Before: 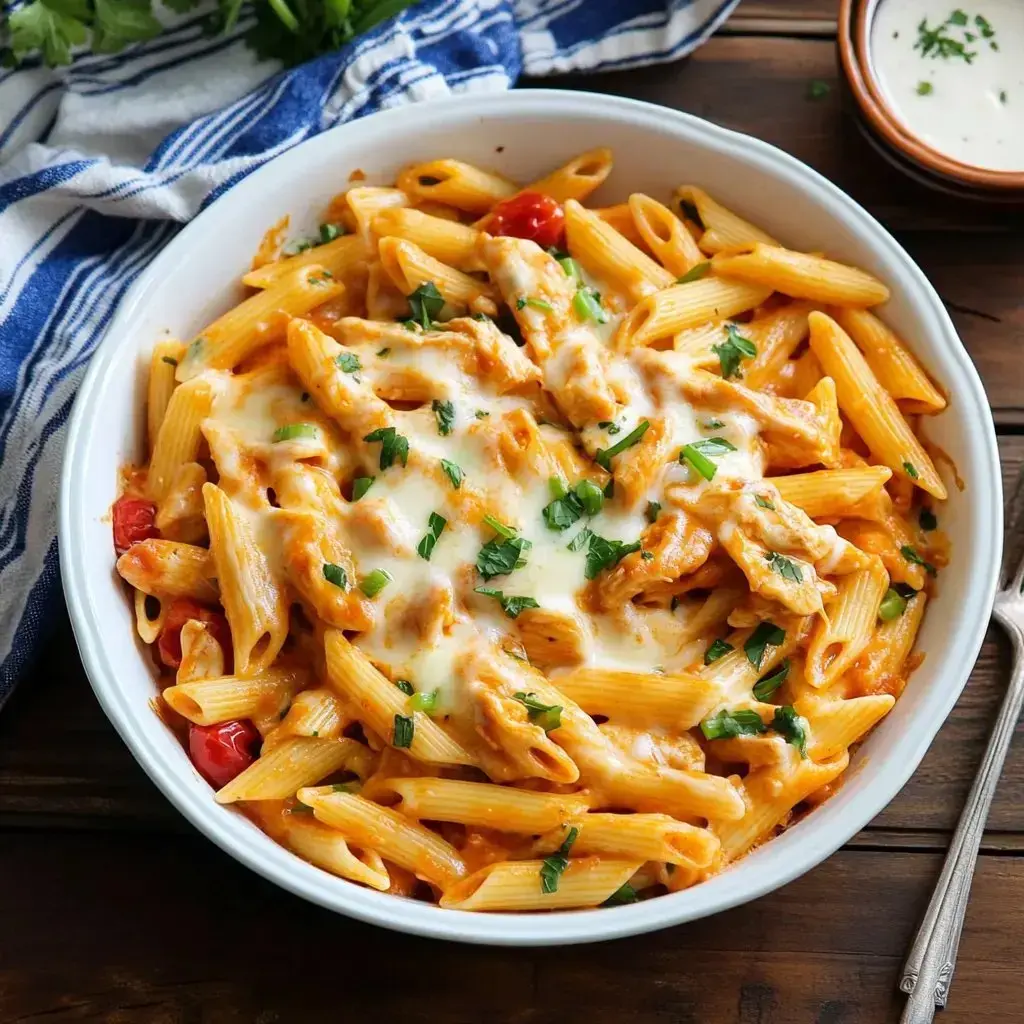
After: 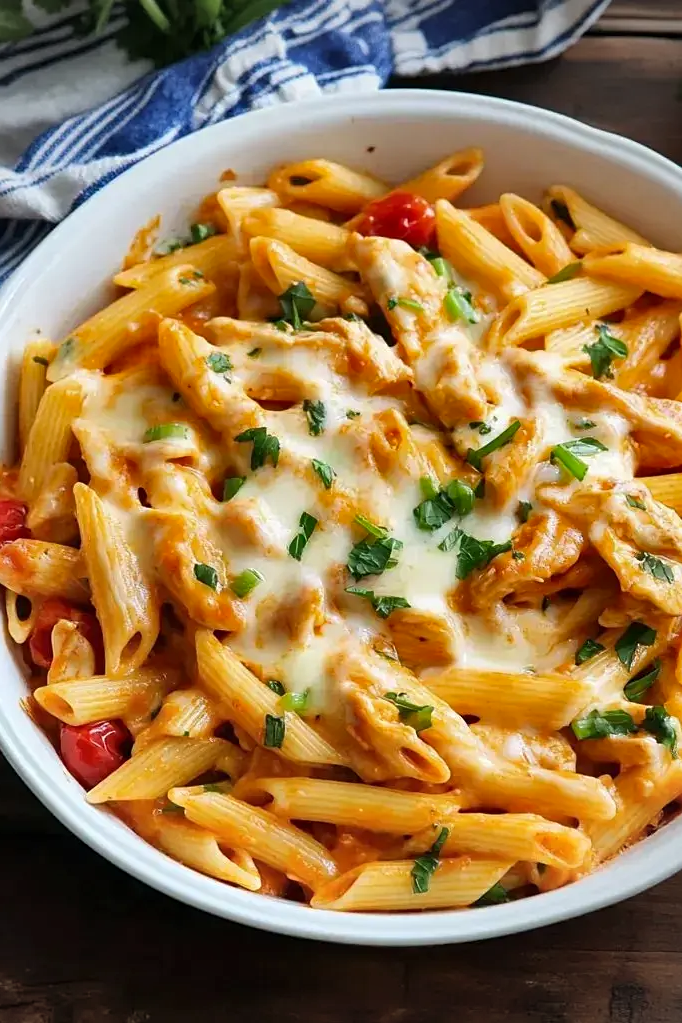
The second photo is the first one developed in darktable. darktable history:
shadows and highlights: shadows 60, highlights -60.23, soften with gaussian
sharpen: amount 0.2
vignetting: on, module defaults
crop and rotate: left 12.673%, right 20.66%
